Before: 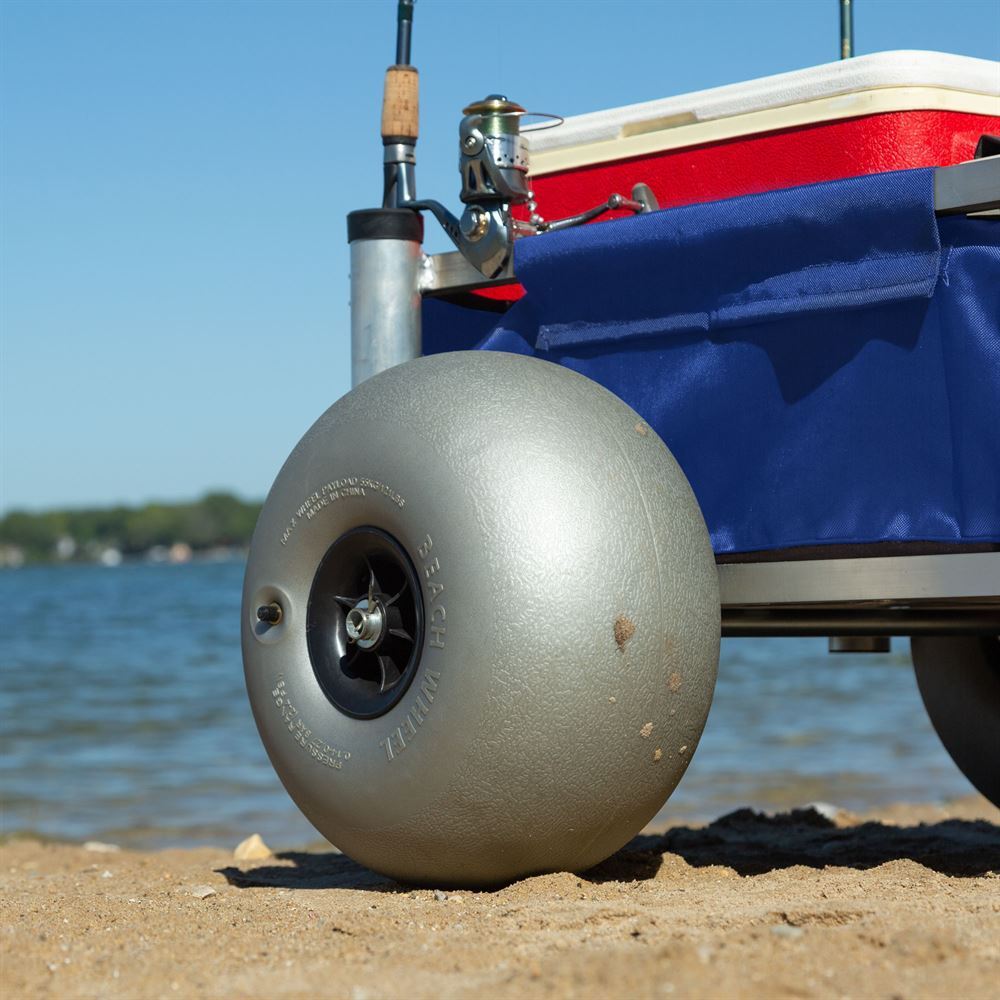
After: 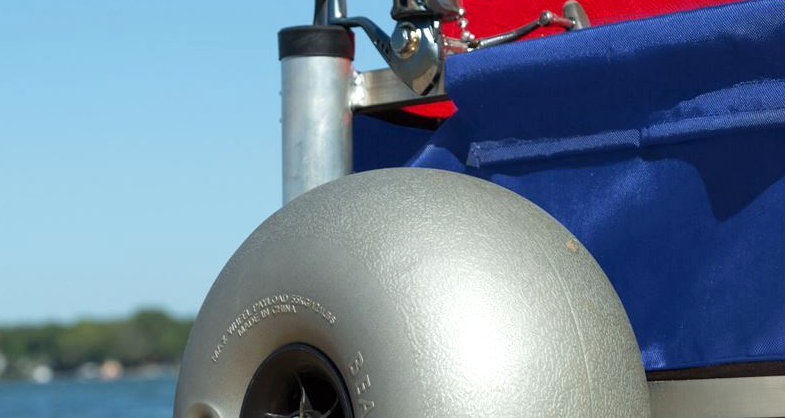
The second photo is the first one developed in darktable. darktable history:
exposure: black level correction 0.001, exposure 0.191 EV, compensate highlight preservation false
crop: left 6.993%, top 18.371%, right 14.465%, bottom 39.736%
